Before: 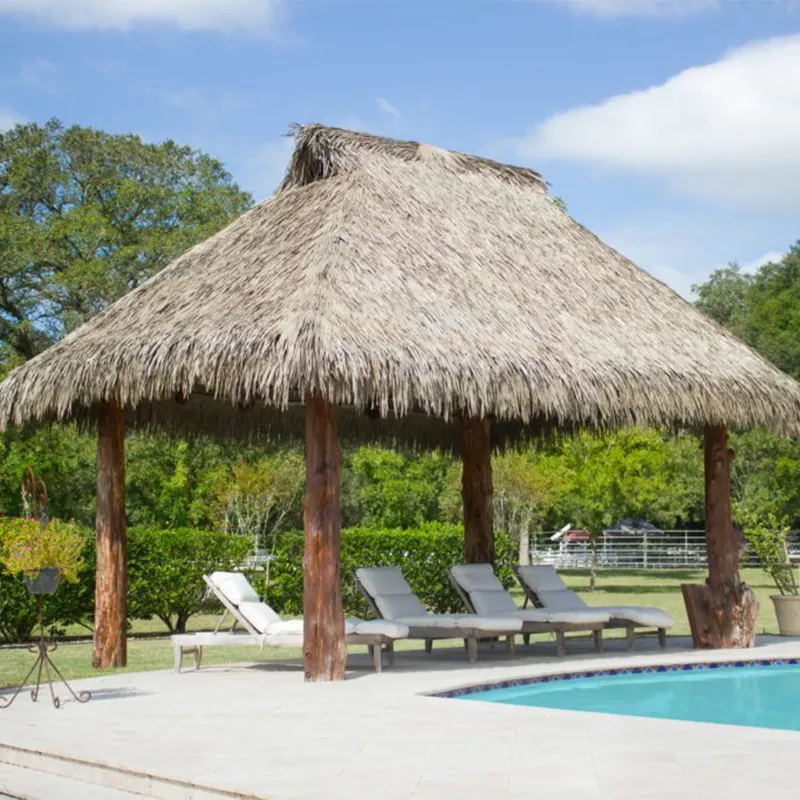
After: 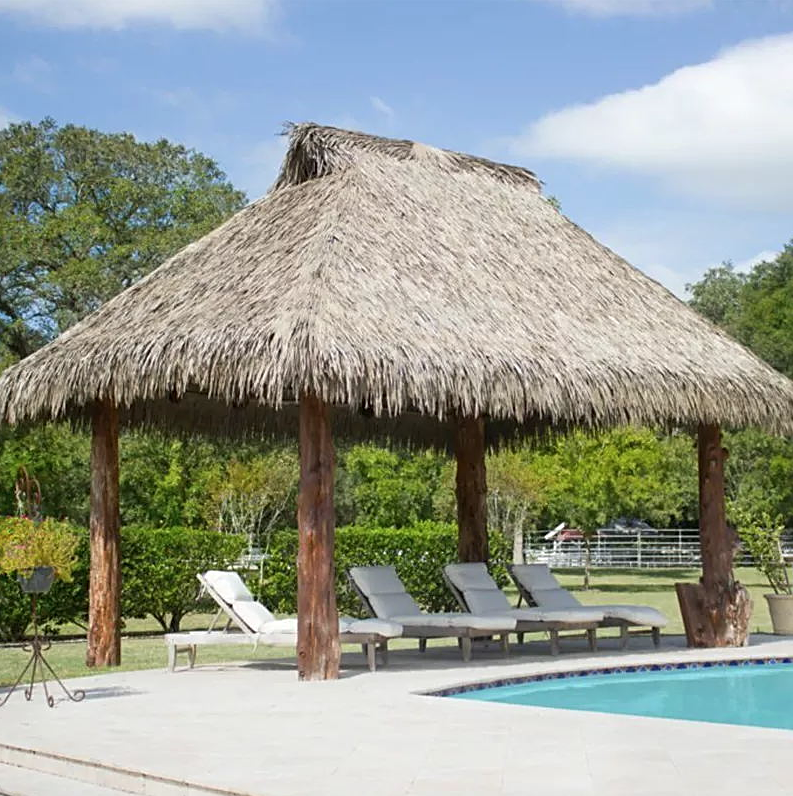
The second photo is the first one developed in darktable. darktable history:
sharpen: on, module defaults
contrast brightness saturation: contrast 0.014, saturation -0.065
crop and rotate: left 0.806%, top 0.24%, bottom 0.255%
